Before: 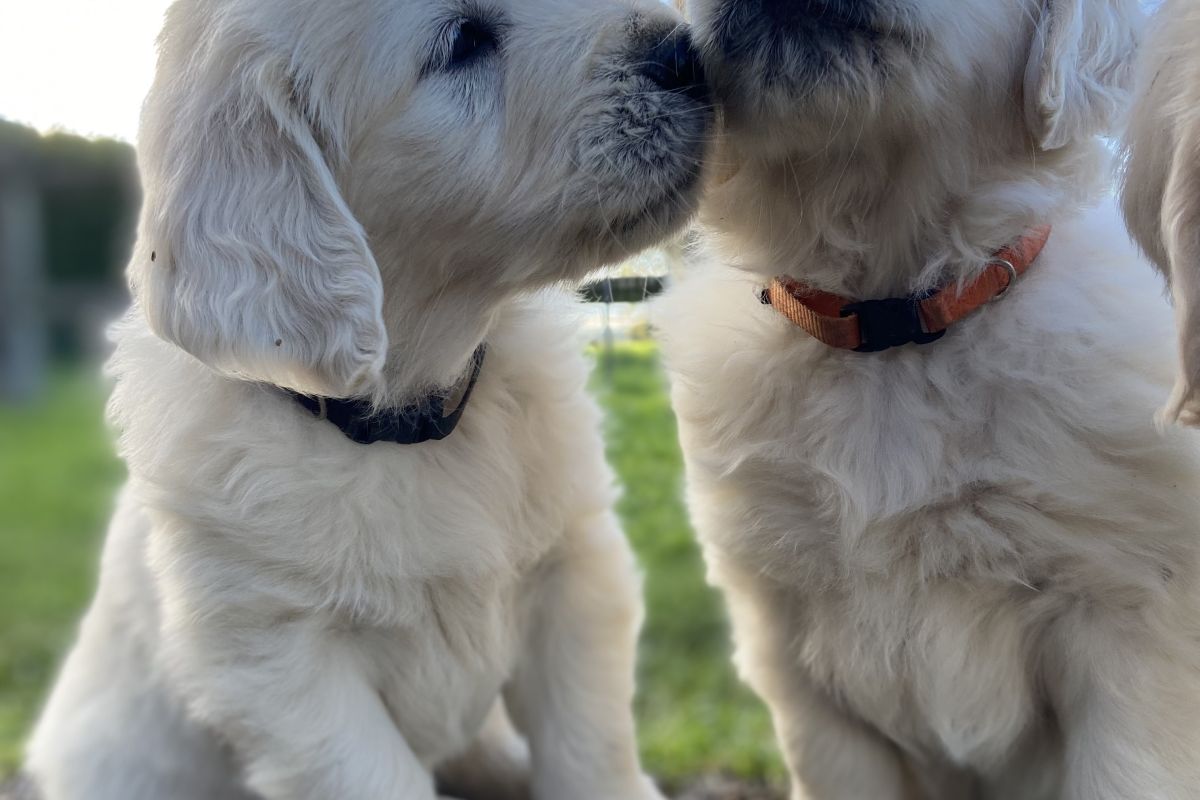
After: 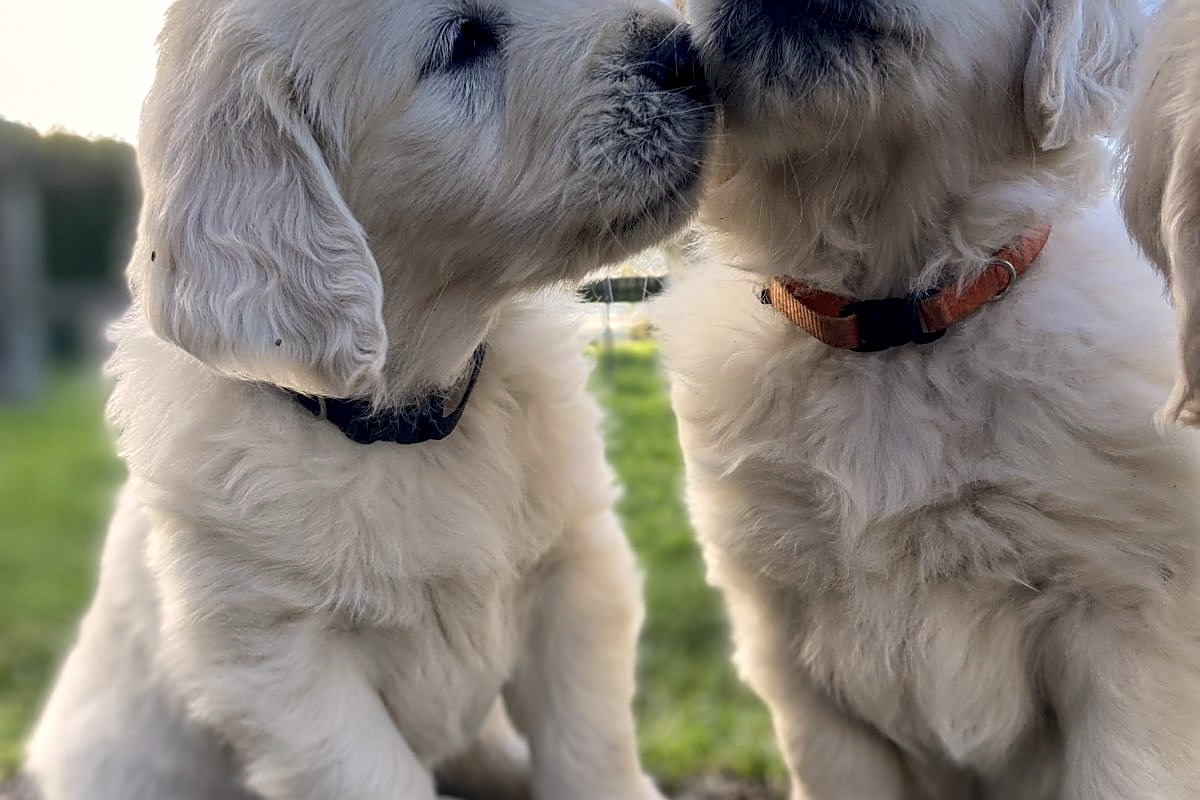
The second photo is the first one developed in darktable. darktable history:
color correction: highlights a* 3.84, highlights b* 5.07
local contrast: on, module defaults
sharpen: on, module defaults
